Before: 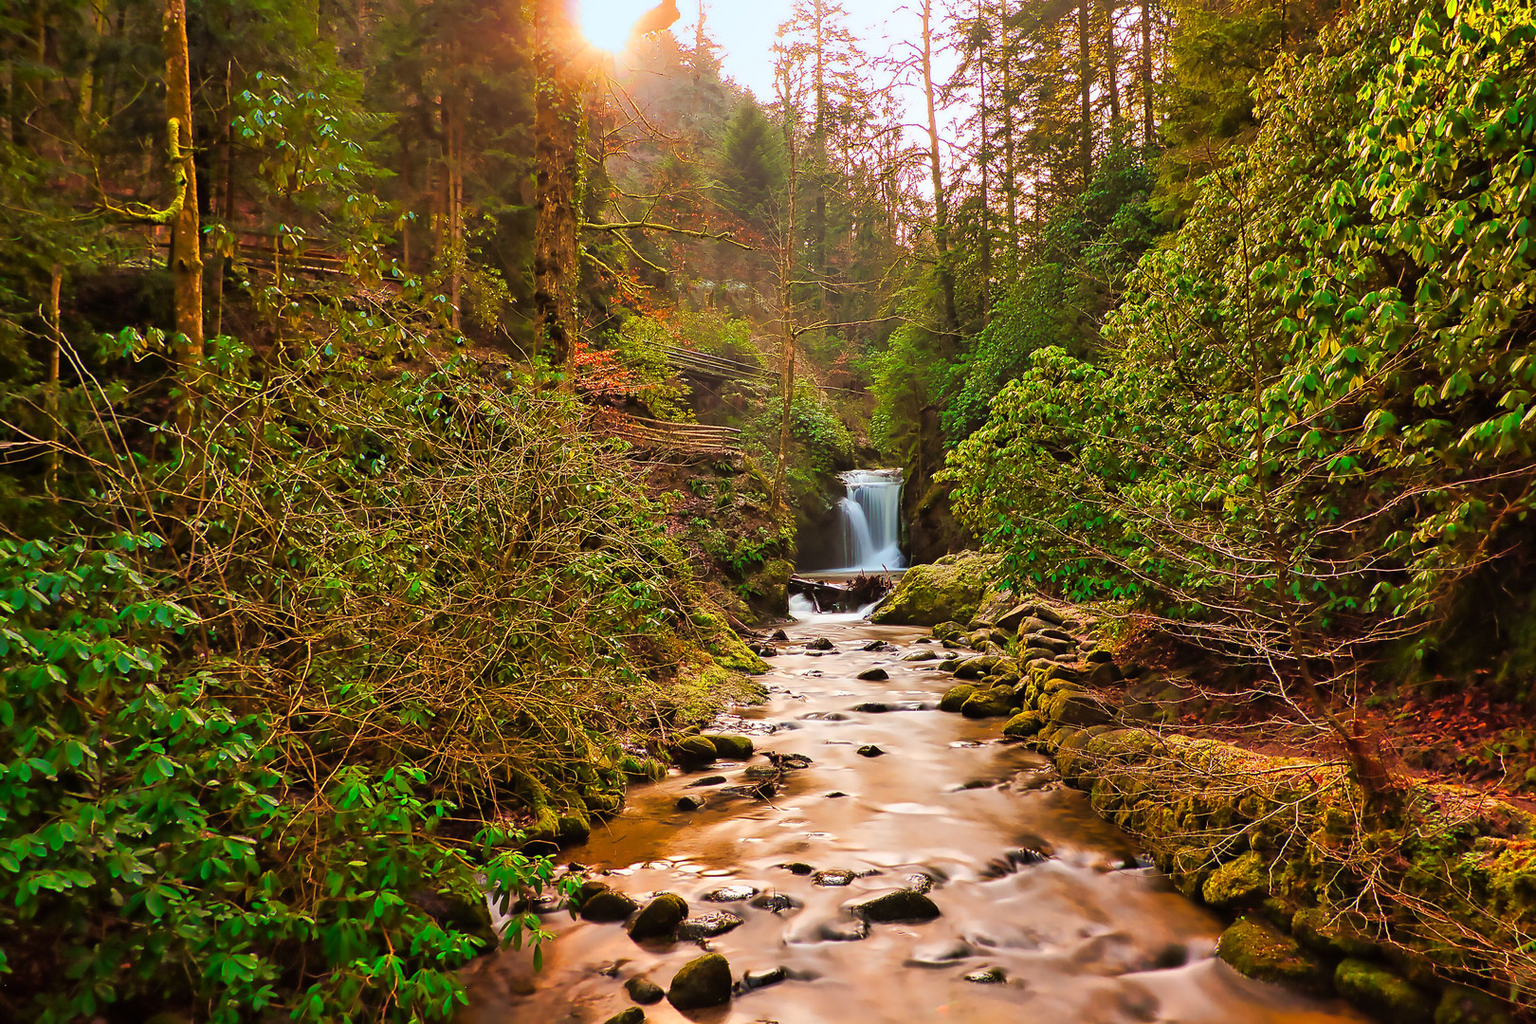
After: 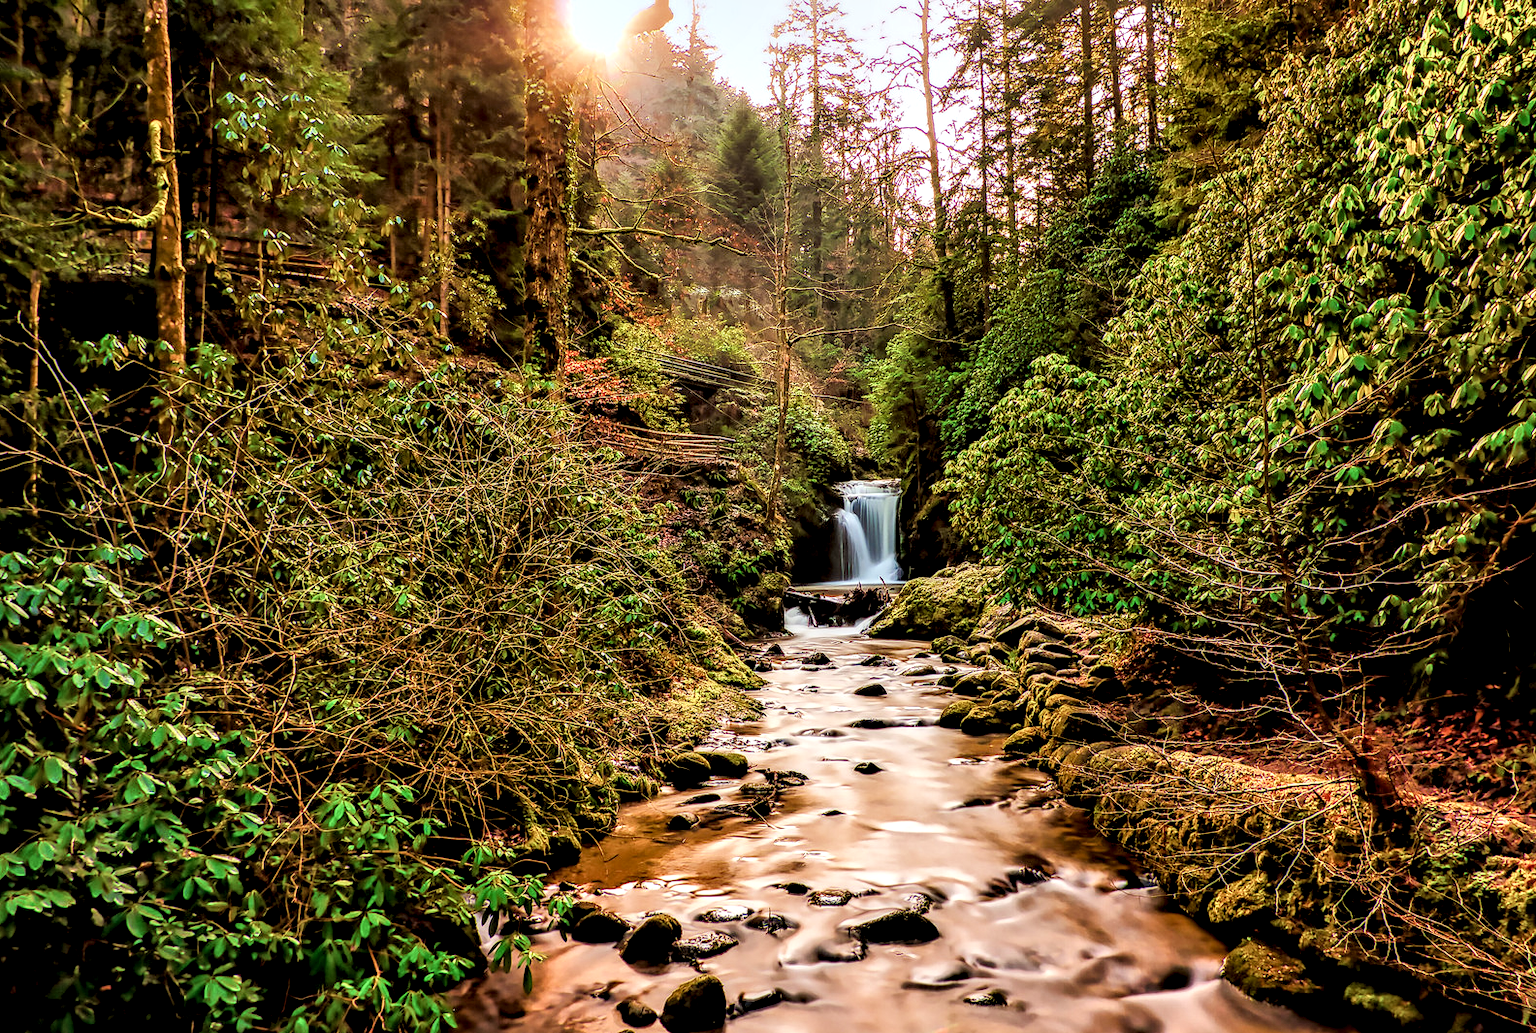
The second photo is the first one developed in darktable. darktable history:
filmic rgb: black relative exposure -8.57 EV, white relative exposure 5.51 EV, hardness 3.38, contrast 1.022, add noise in highlights 0, color science v3 (2019), use custom middle-gray values true, contrast in highlights soft
local contrast: detail 204%
exposure: black level correction 0.005, exposure 0.016 EV, compensate highlight preservation false
crop and rotate: left 1.446%, right 0.761%, bottom 1.222%
